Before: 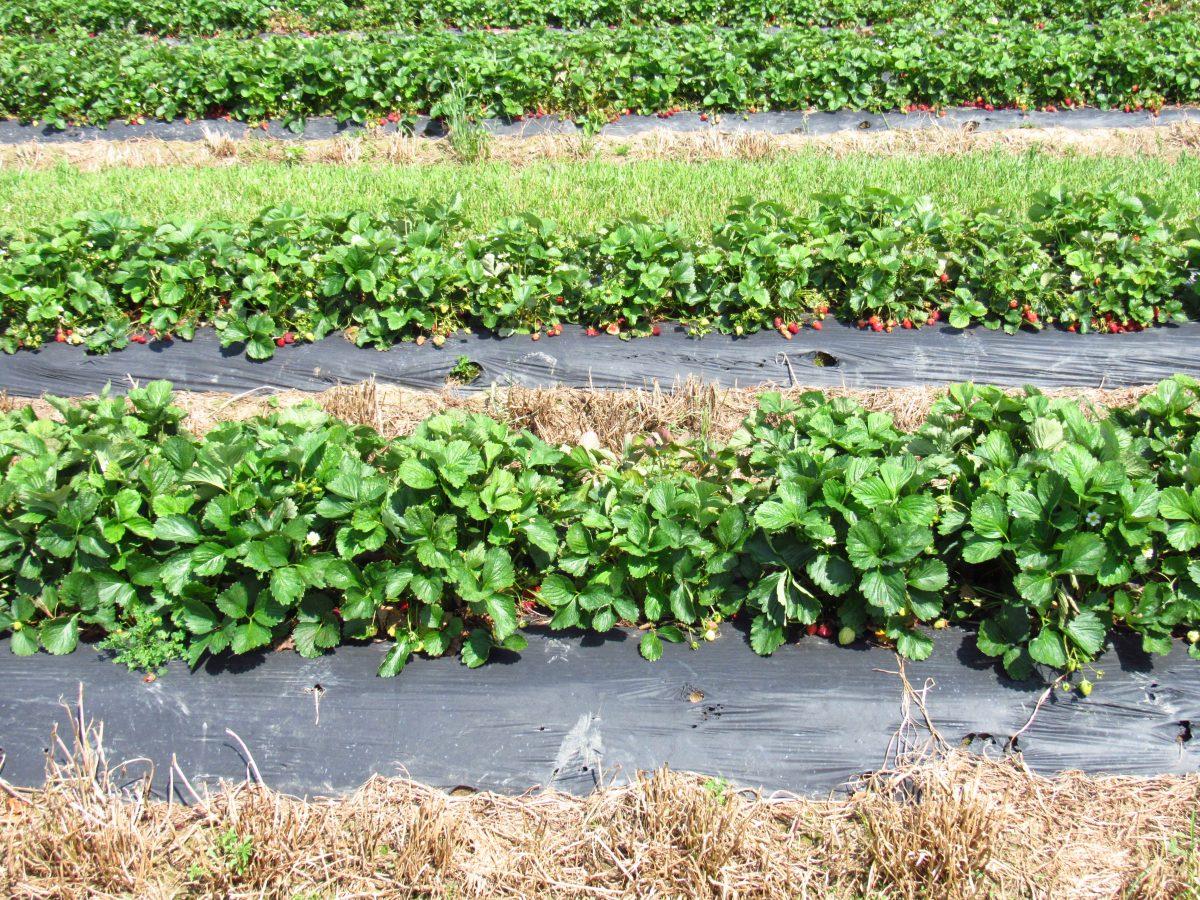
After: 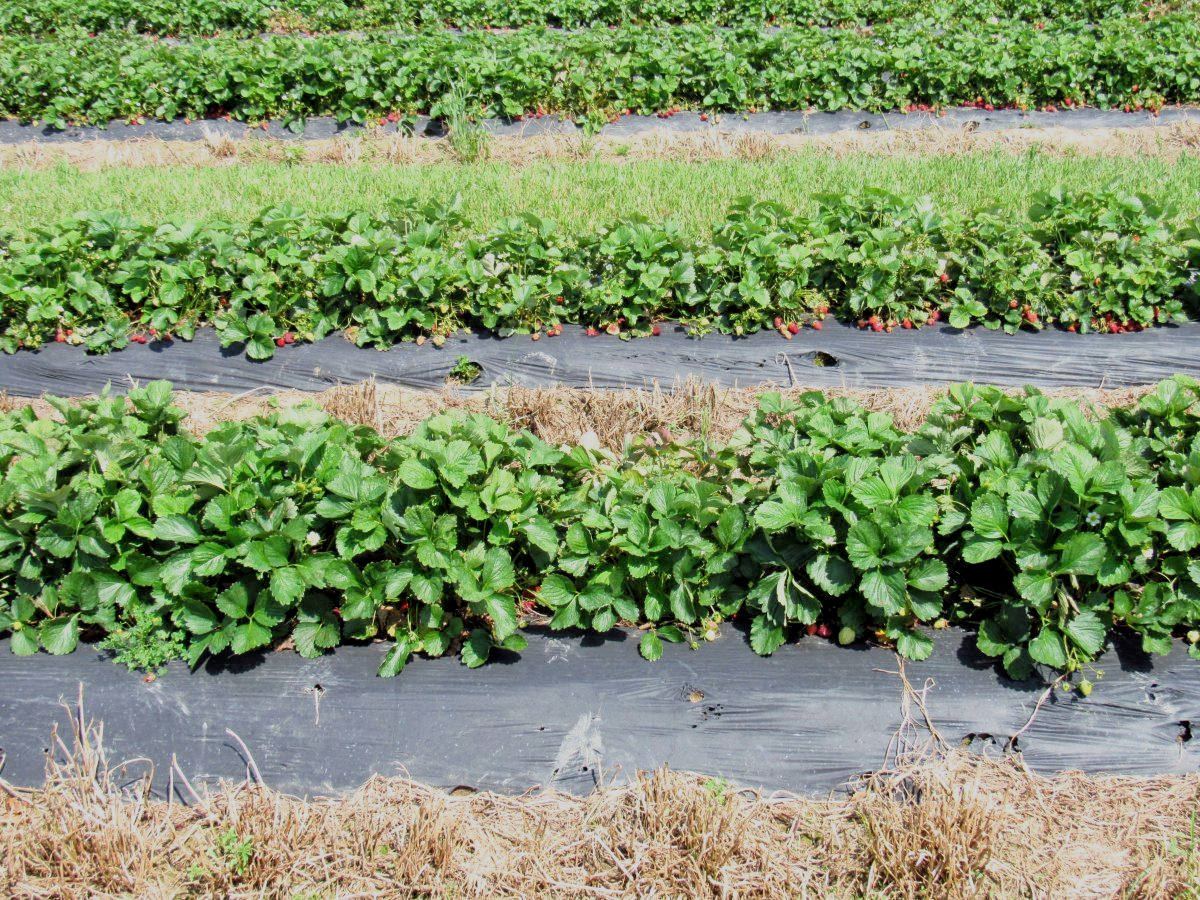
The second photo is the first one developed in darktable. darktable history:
local contrast: highlights 105%, shadows 98%, detail 119%, midtone range 0.2
filmic rgb: black relative exposure -7.65 EV, white relative exposure 4.56 EV, threshold 5.95 EV, hardness 3.61, enable highlight reconstruction true
